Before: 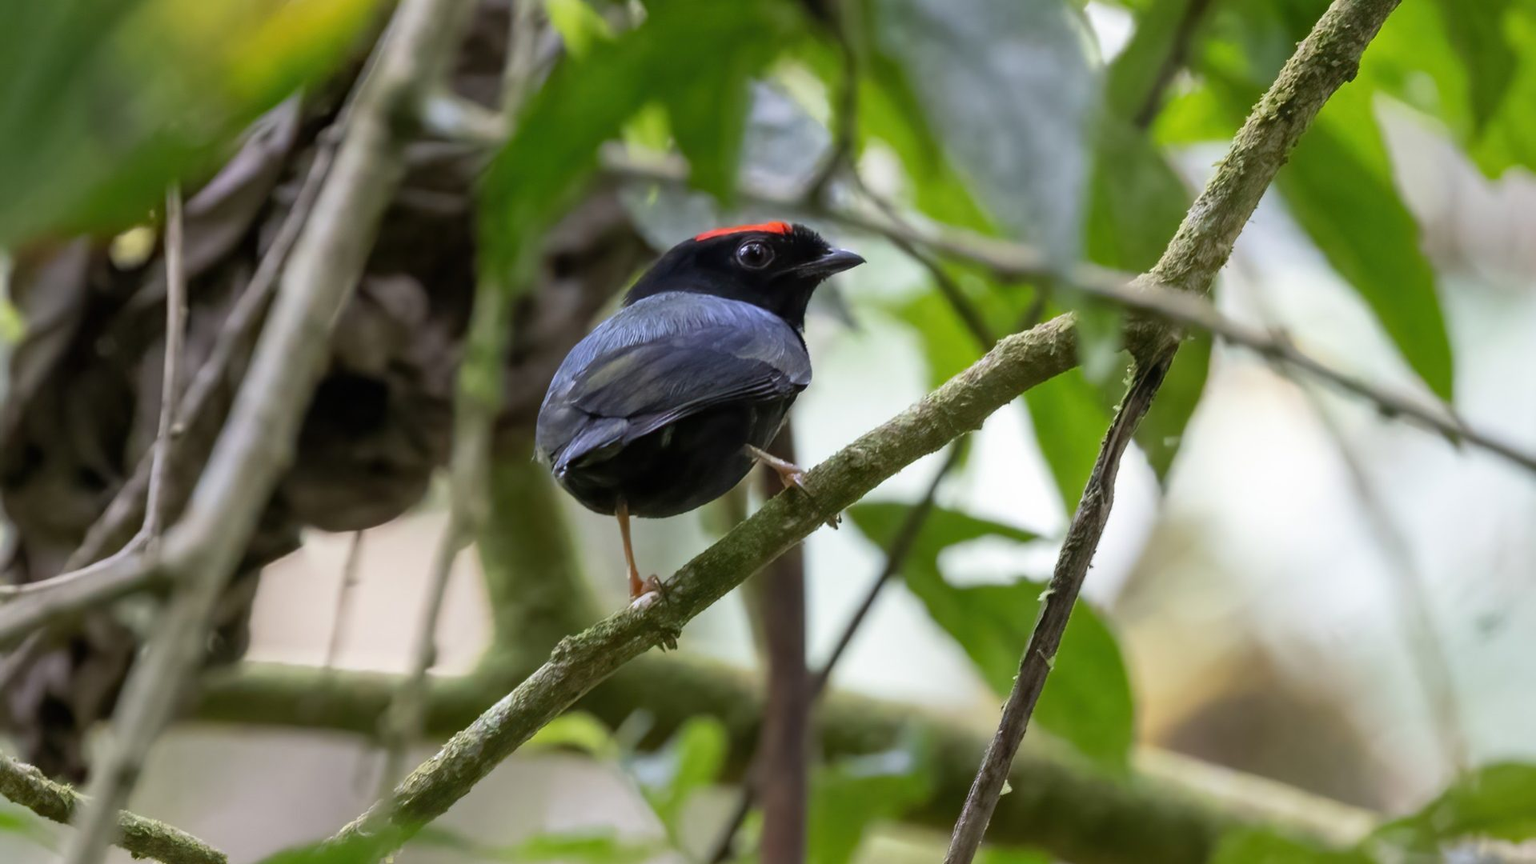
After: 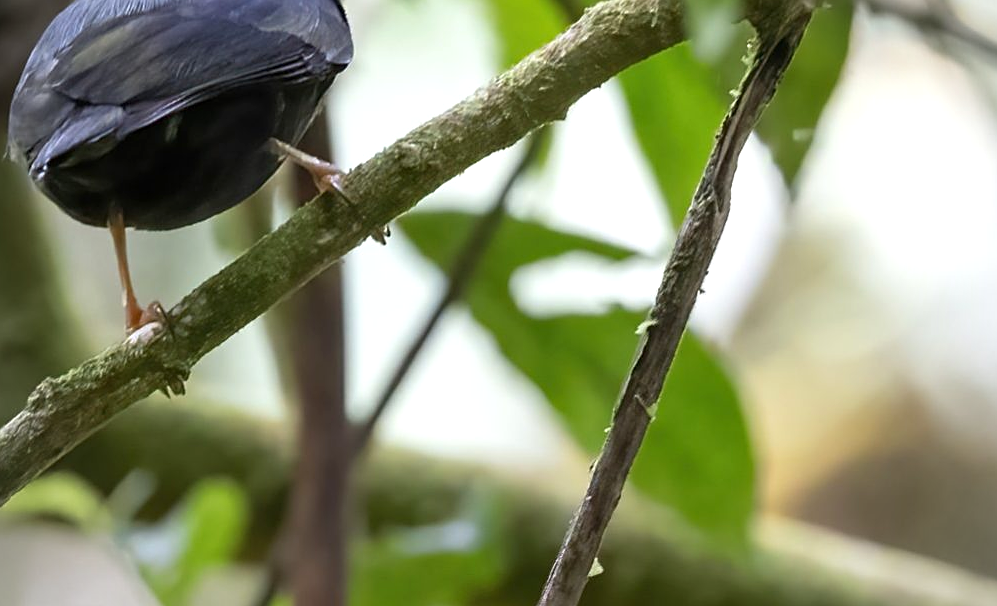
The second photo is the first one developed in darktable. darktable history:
sharpen: on, module defaults
crop: left 34.462%, top 38.634%, right 13.569%, bottom 5.181%
exposure: exposure 0.289 EV, compensate highlight preservation false
vignetting: brightness -0.279
